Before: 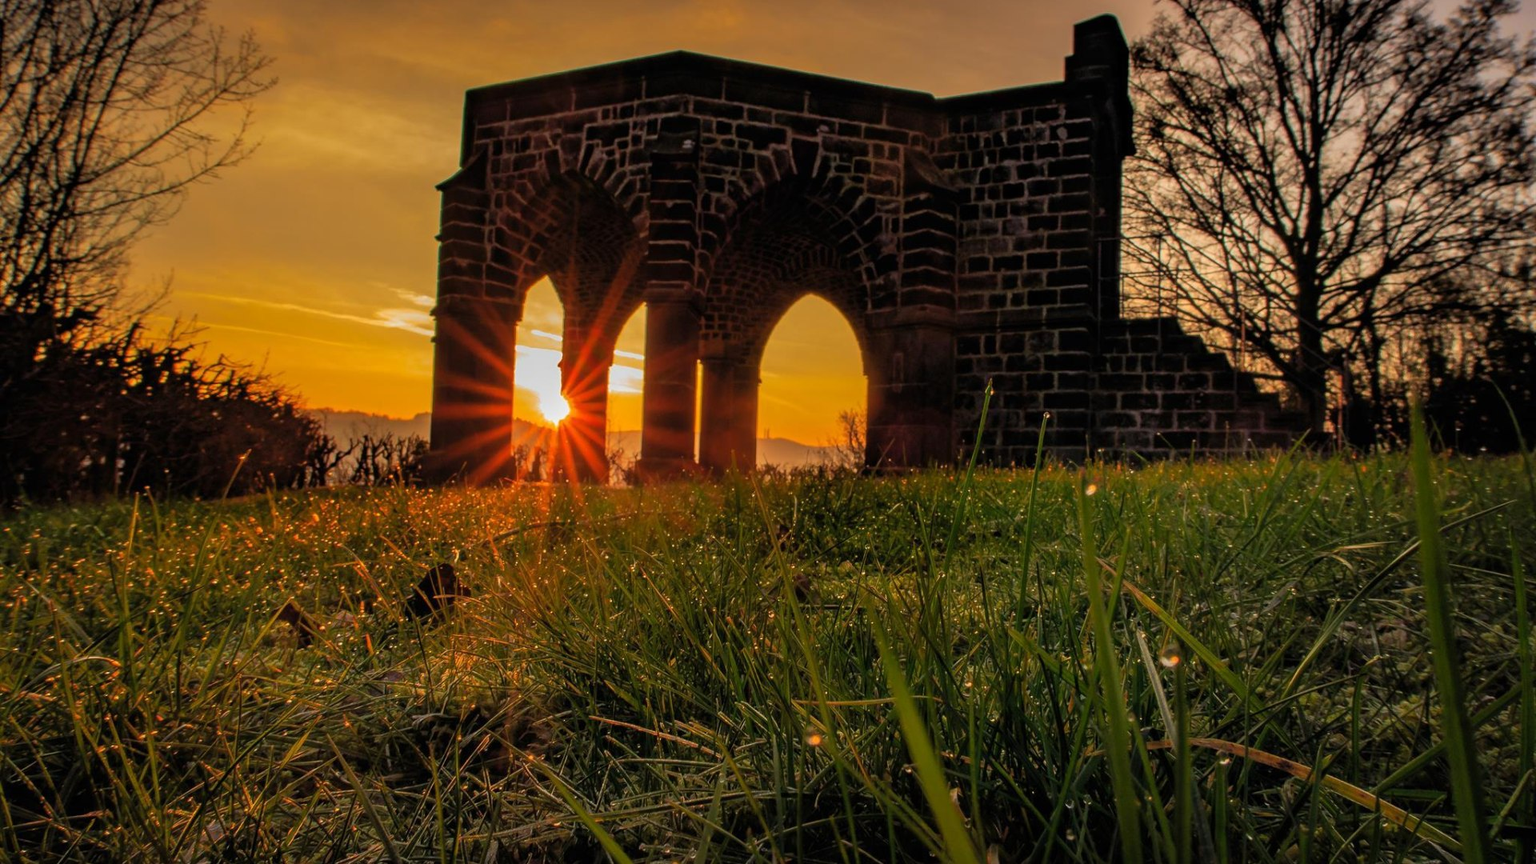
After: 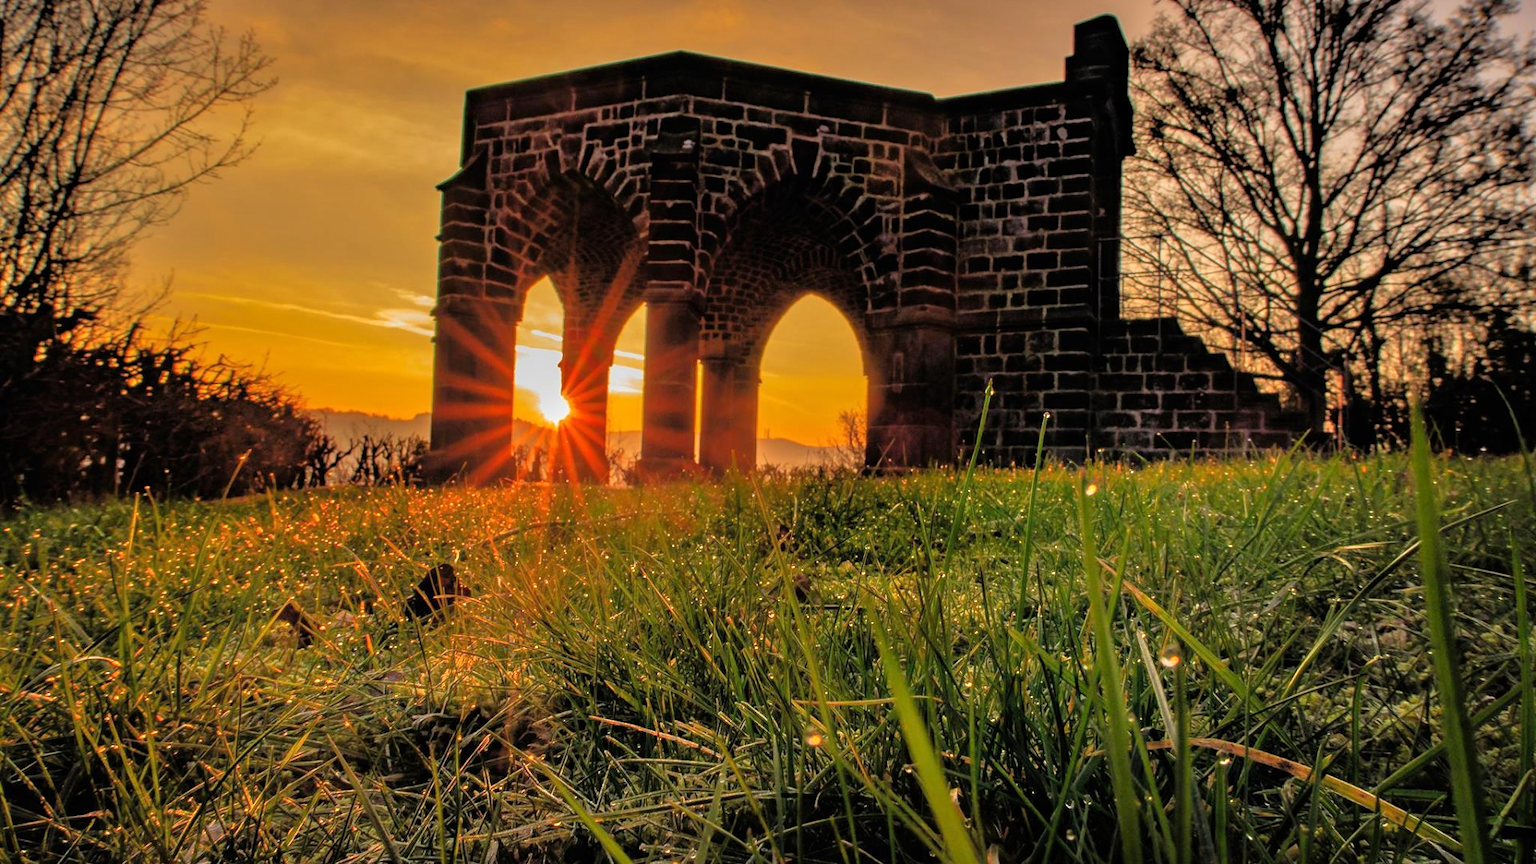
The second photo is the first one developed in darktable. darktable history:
tone equalizer: -7 EV 0.16 EV, -6 EV 0.63 EV, -5 EV 1.18 EV, -4 EV 1.34 EV, -3 EV 1.12 EV, -2 EV 0.6 EV, -1 EV 0.165 EV
levels: mode automatic, levels [0.182, 0.542, 0.902]
